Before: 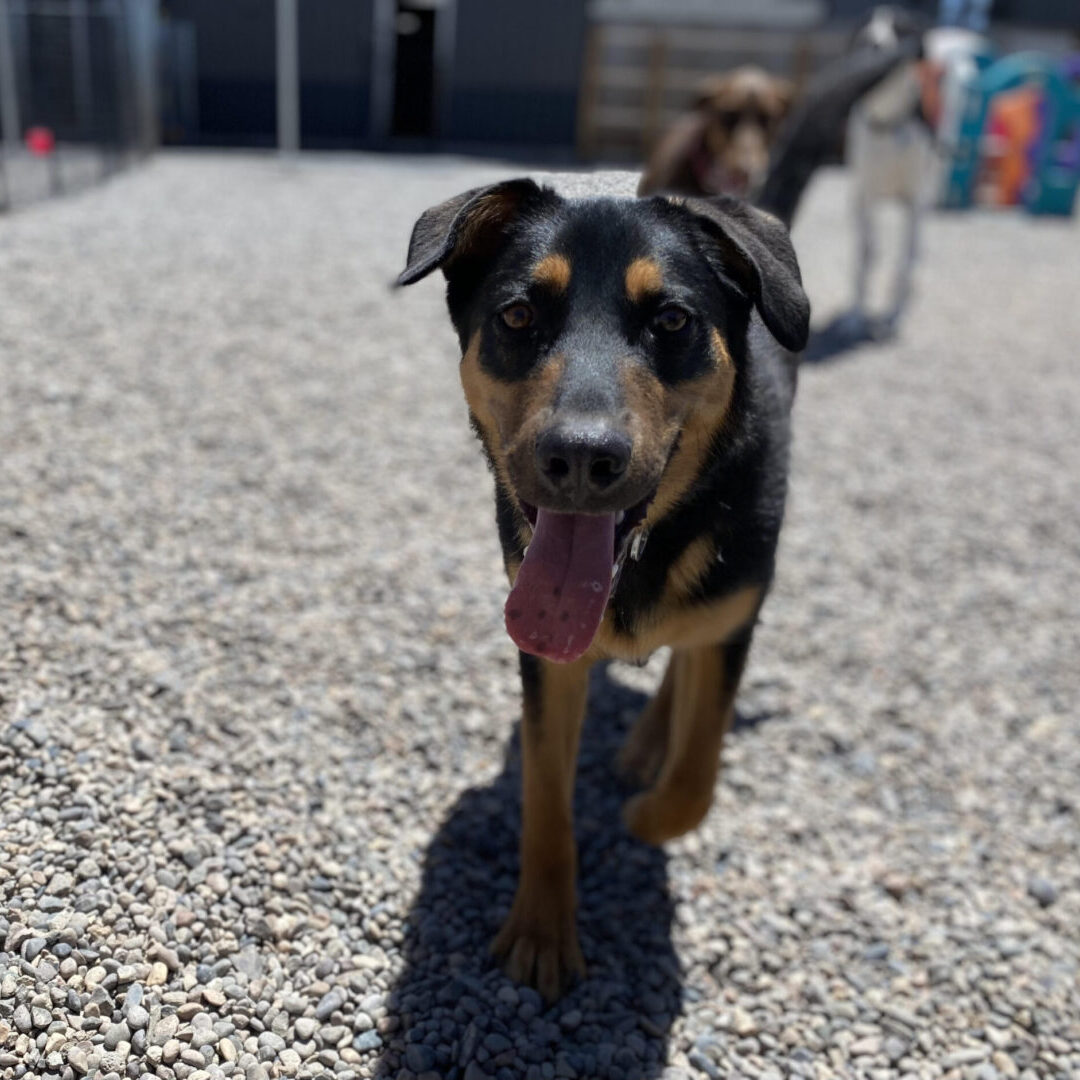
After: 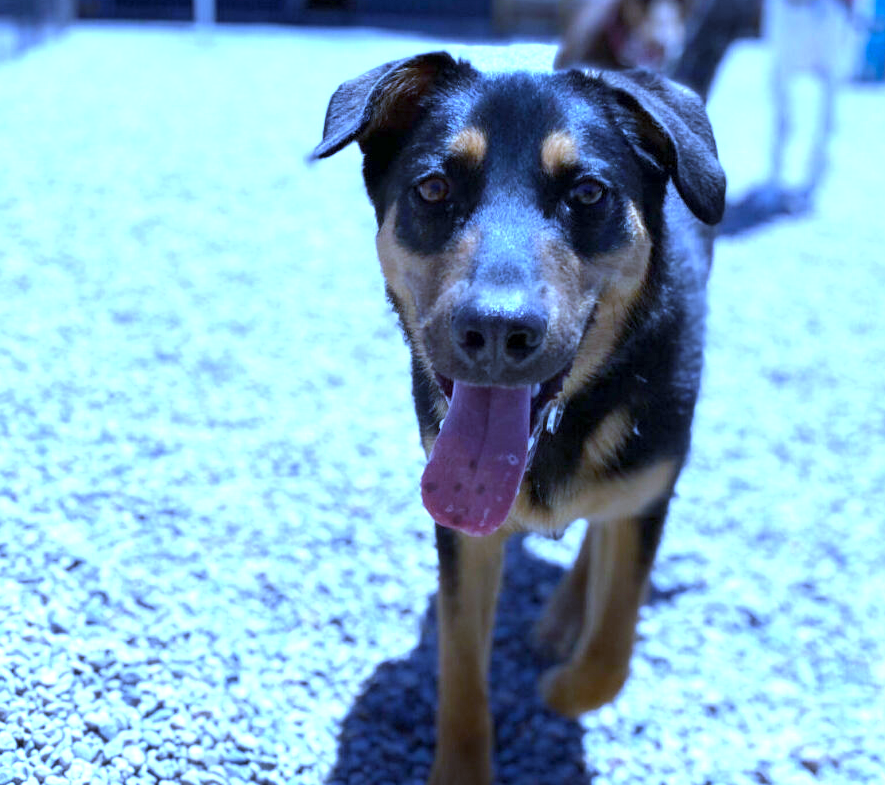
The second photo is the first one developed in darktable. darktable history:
haze removal: strength 0.02, distance 0.25, compatibility mode true, adaptive false
exposure: exposure 1.25 EV, compensate exposure bias true, compensate highlight preservation false
crop: left 7.856%, top 11.836%, right 10.12%, bottom 15.387%
white balance: red 0.766, blue 1.537
